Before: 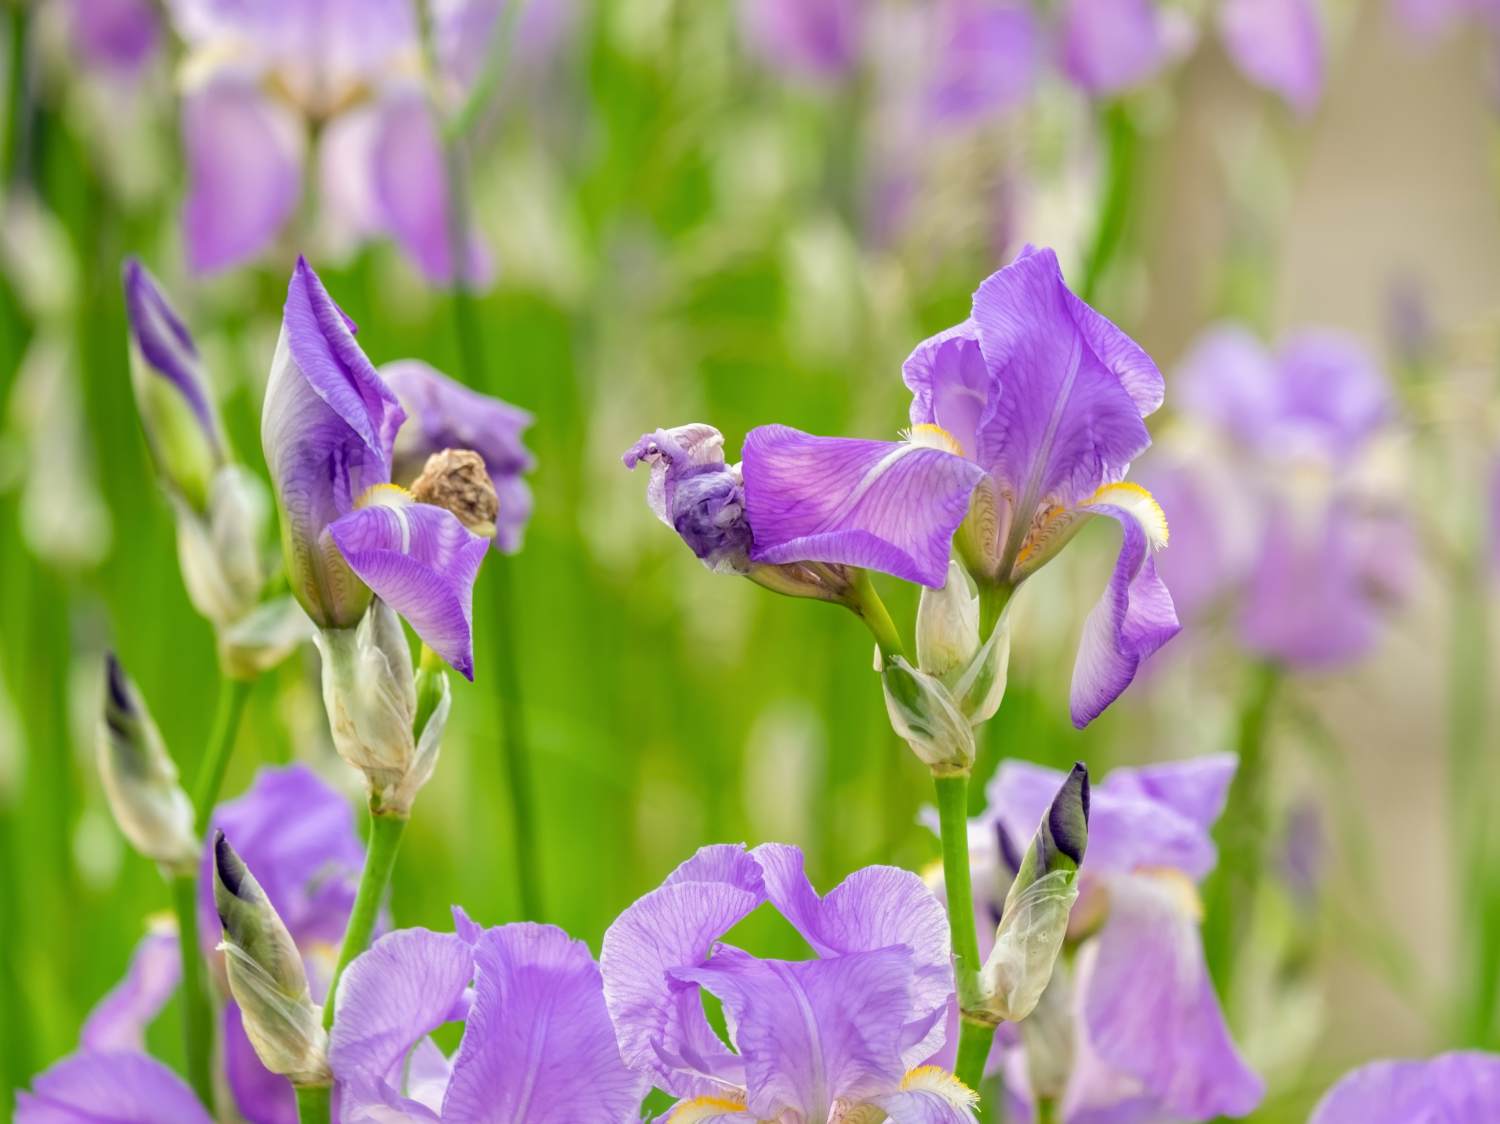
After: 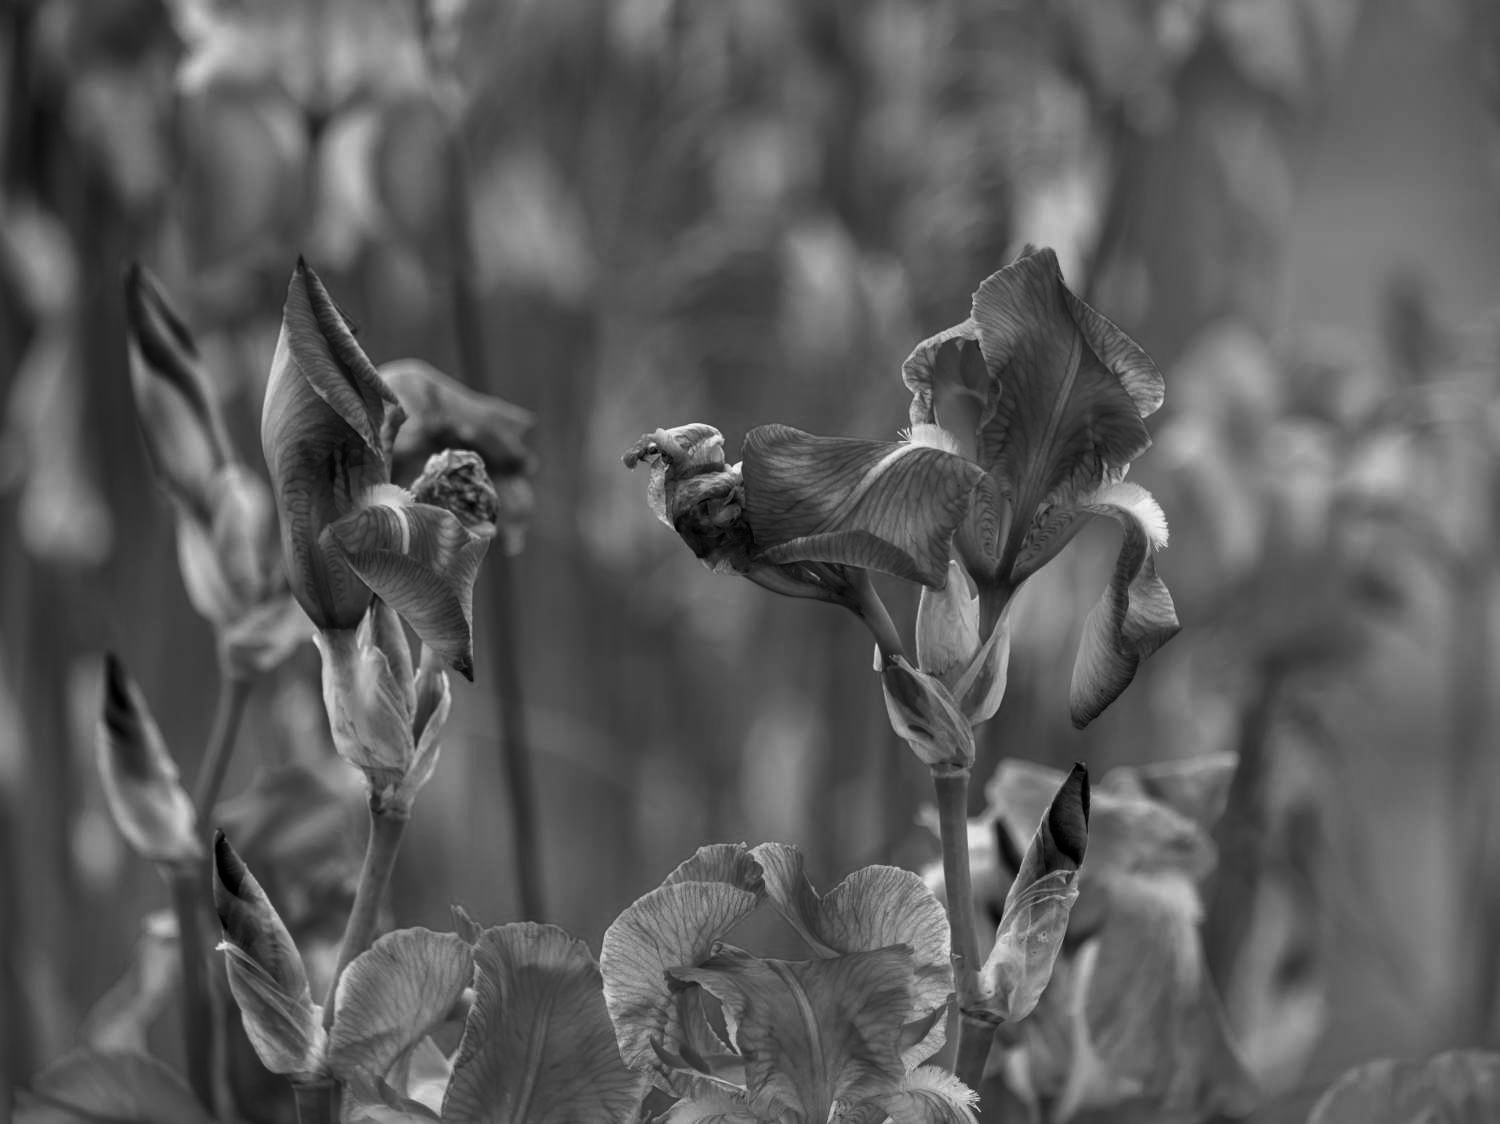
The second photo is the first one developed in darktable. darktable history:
rotate and perspective: automatic cropping off
contrast brightness saturation: contrast -0.03, brightness -0.59, saturation -1
